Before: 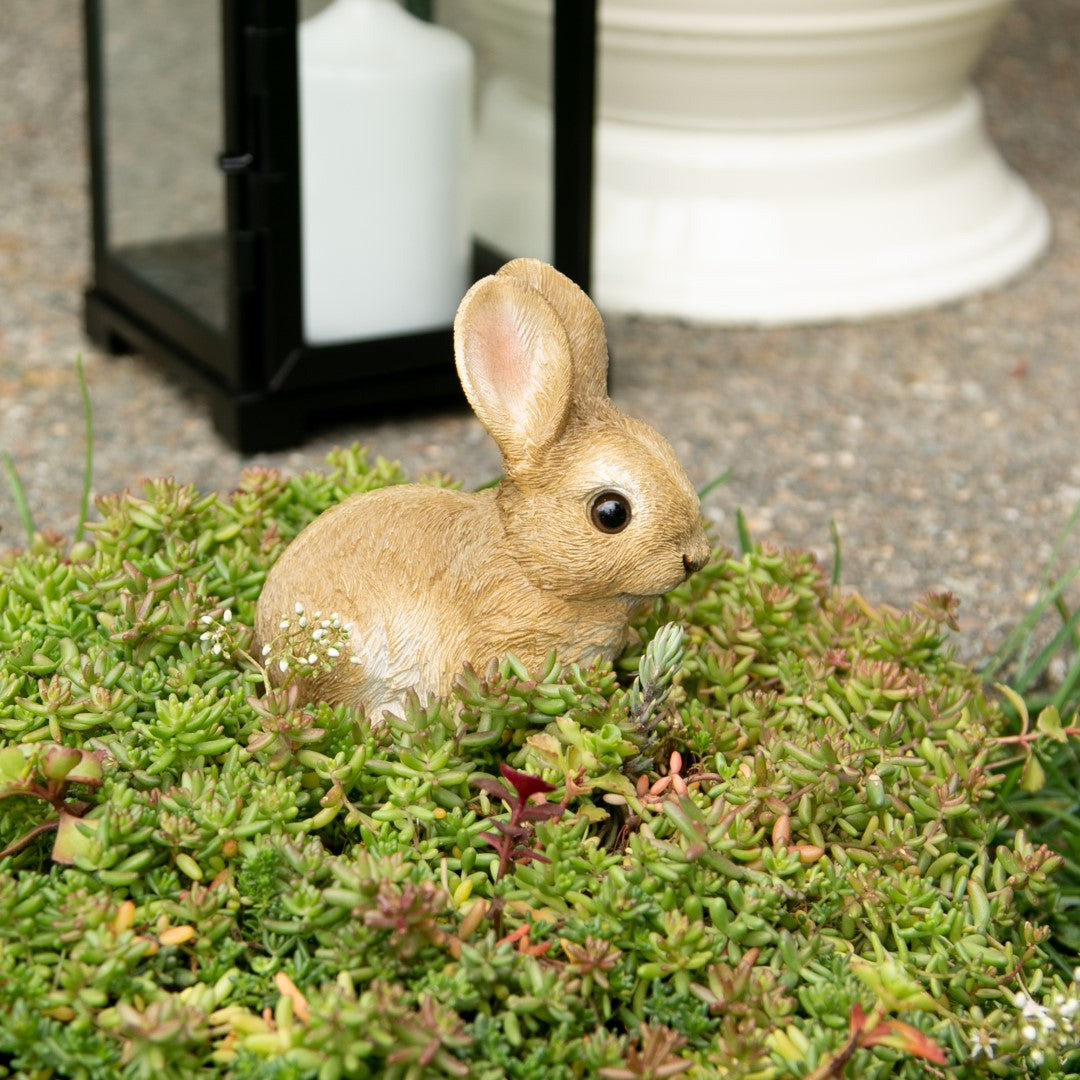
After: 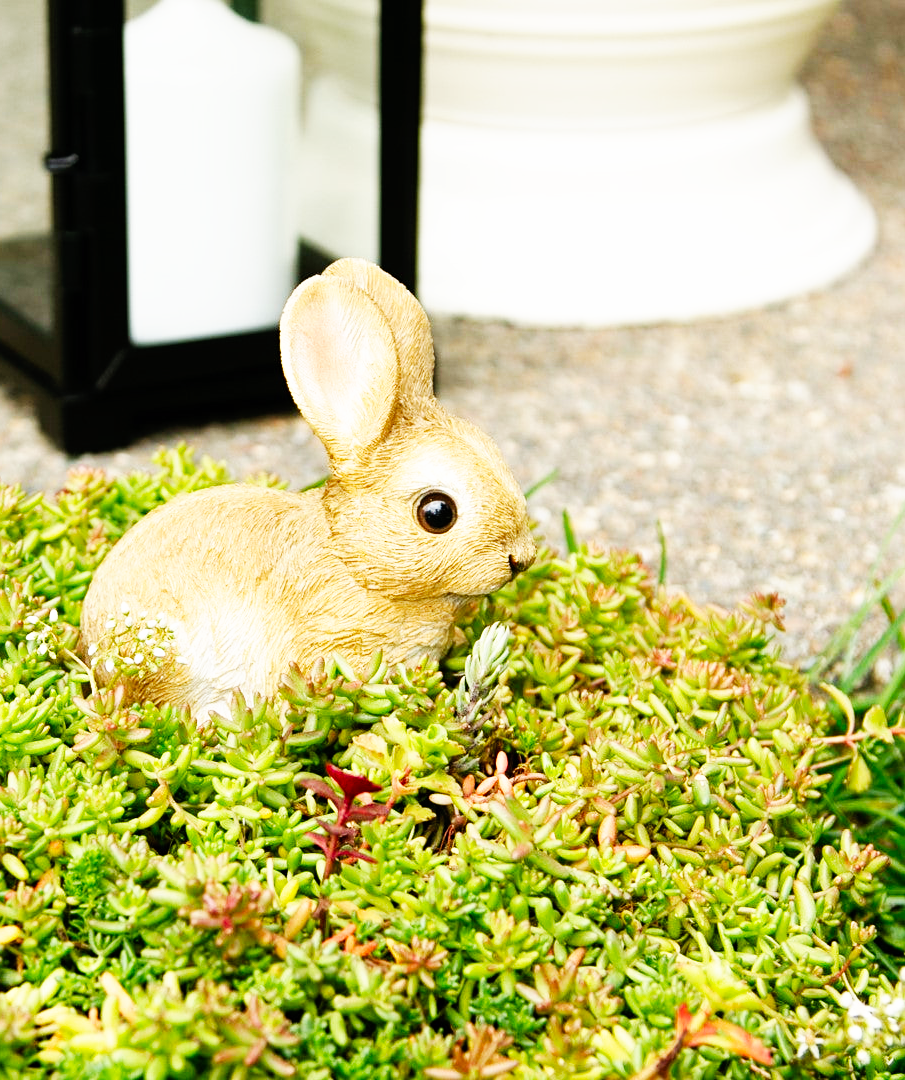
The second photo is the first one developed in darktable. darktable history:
contrast brightness saturation: saturation 0.13
shadows and highlights: shadows 25, highlights -25
base curve: curves: ch0 [(0, 0) (0.007, 0.004) (0.027, 0.03) (0.046, 0.07) (0.207, 0.54) (0.442, 0.872) (0.673, 0.972) (1, 1)], preserve colors none
crop: left 16.145%
exposure: exposure -0.153 EV, compensate highlight preservation false
sharpen: amount 0.2
